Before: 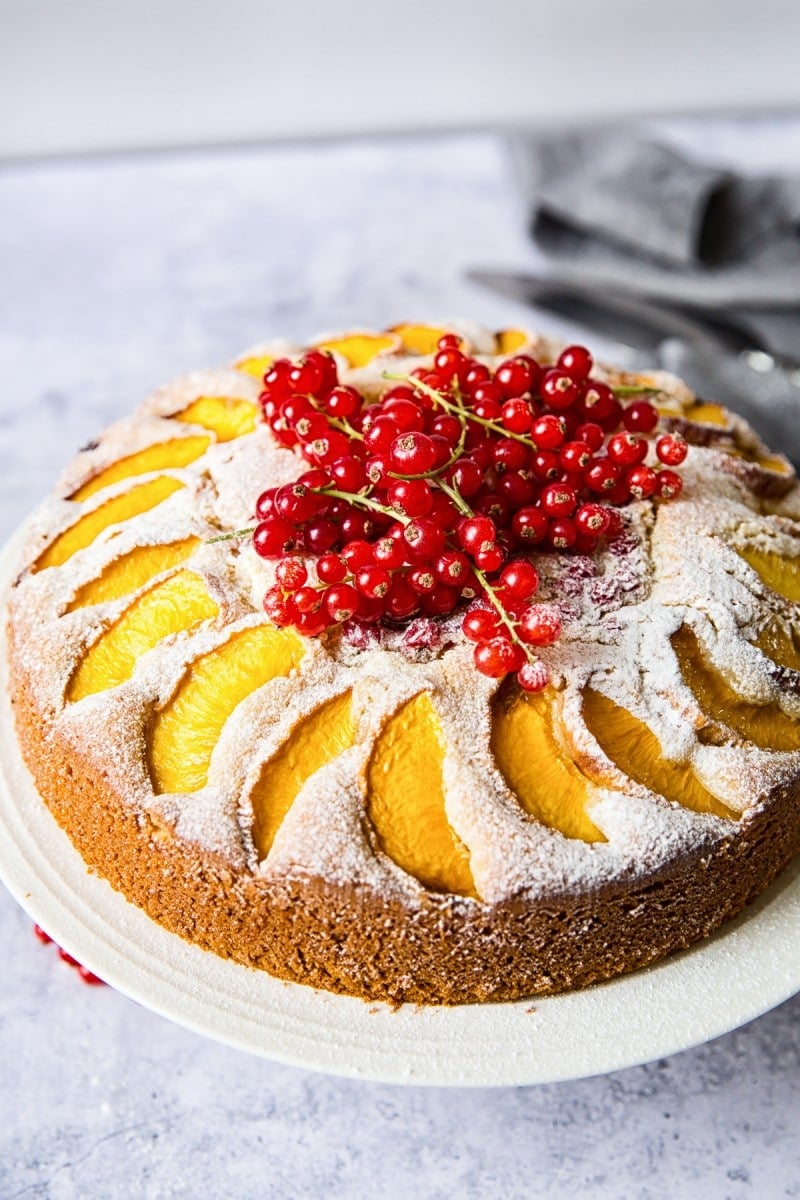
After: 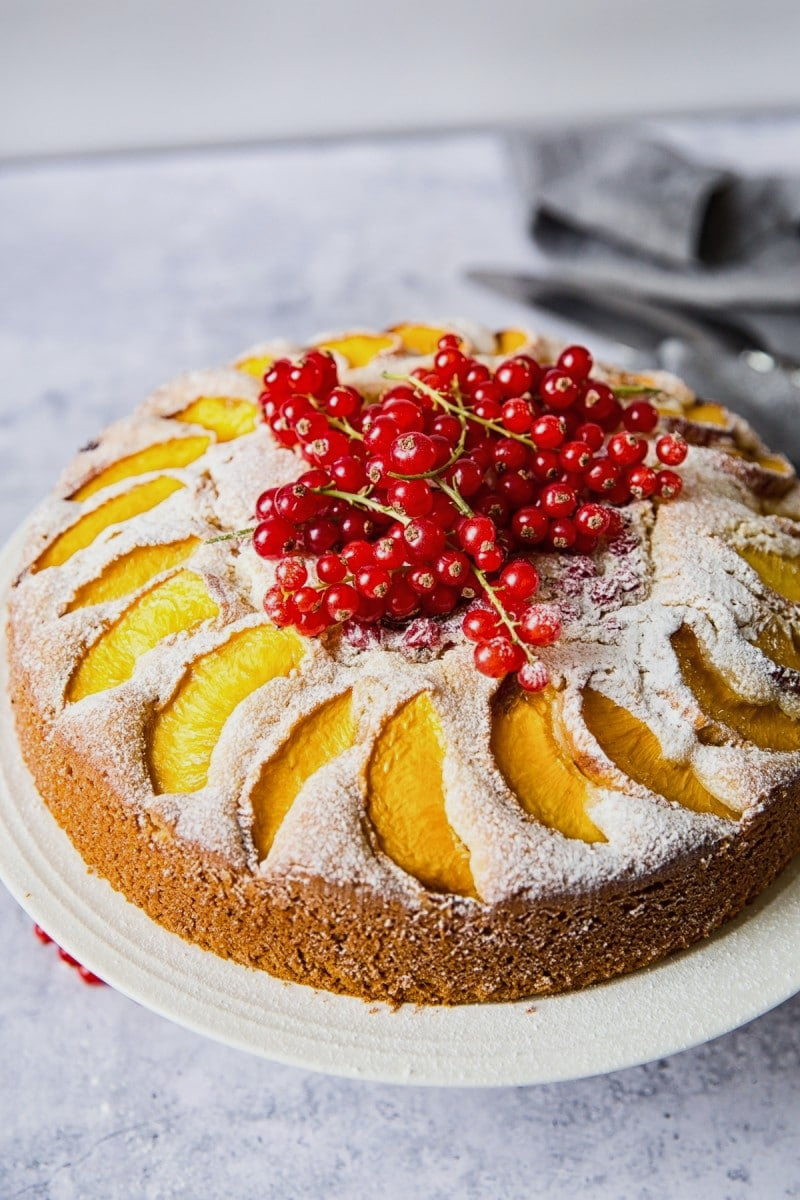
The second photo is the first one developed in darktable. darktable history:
exposure: exposure -0.21 EV, compensate highlight preservation false
shadows and highlights: shadows 25, highlights -25
